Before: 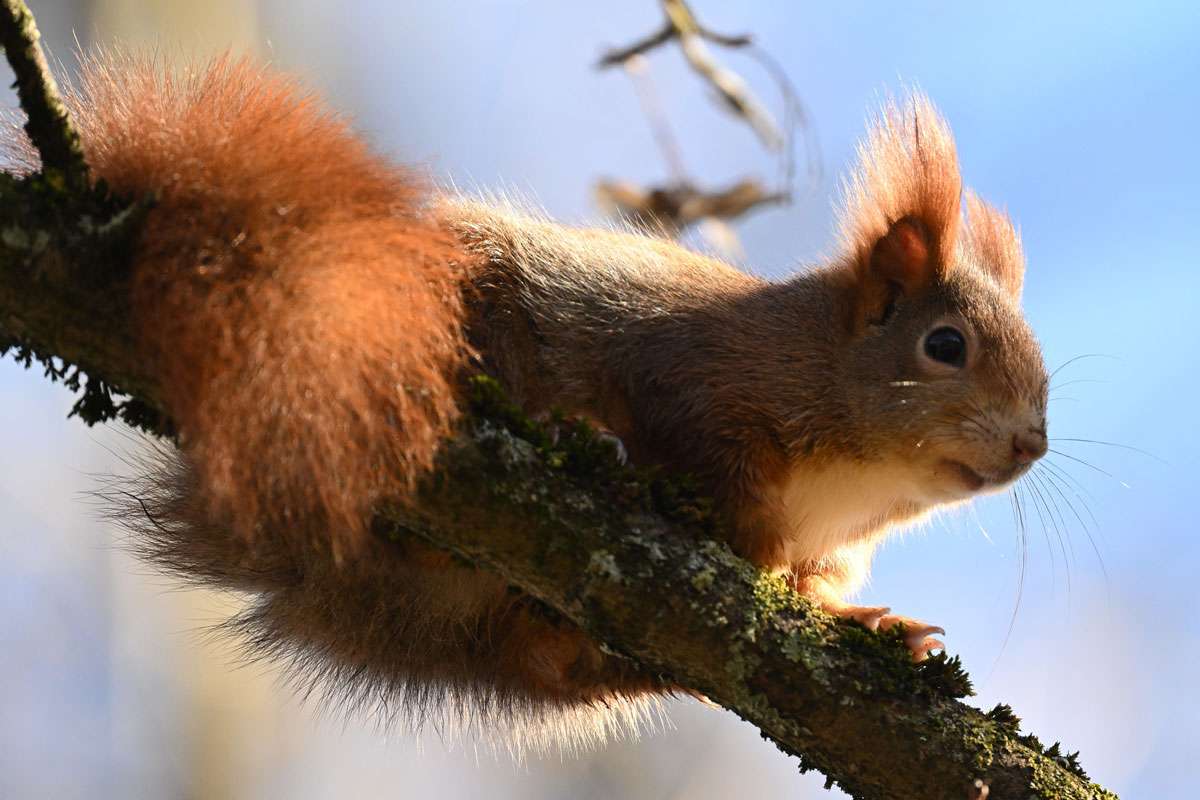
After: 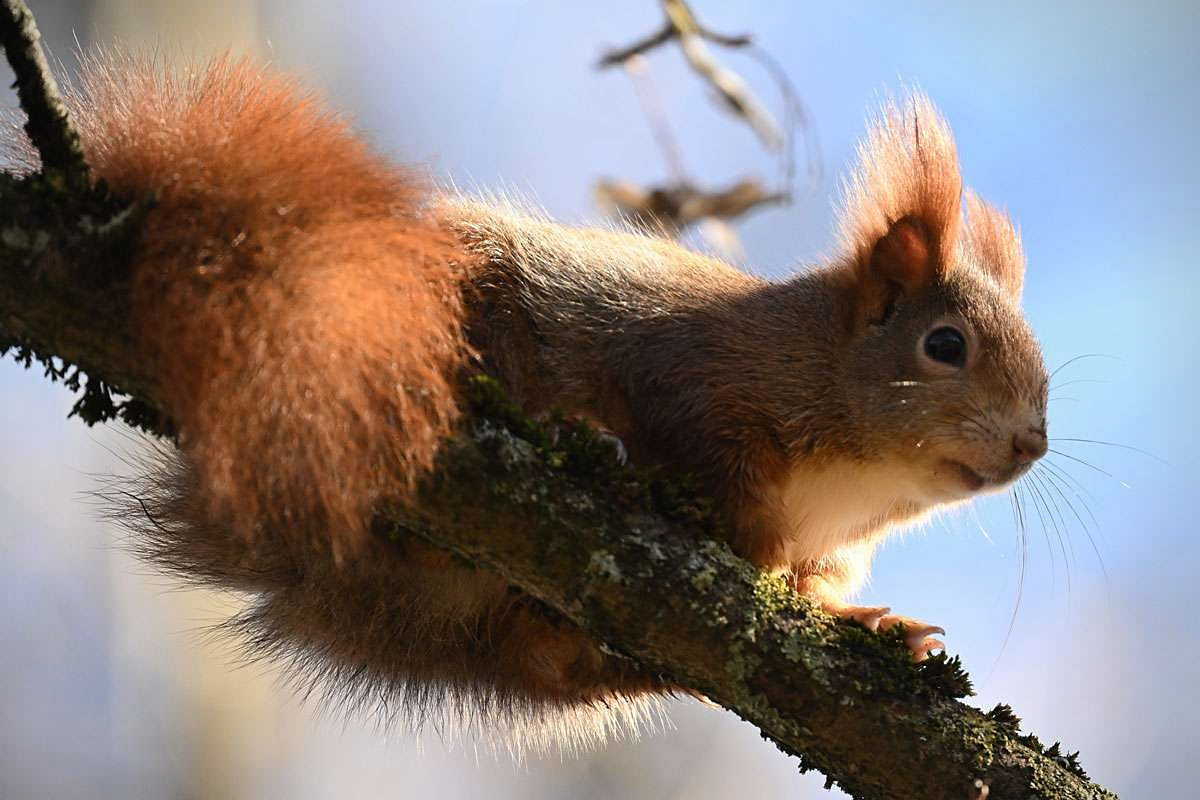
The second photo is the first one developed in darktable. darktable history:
vignetting: fall-off start 88.6%, fall-off radius 43.08%, width/height ratio 1.16
sharpen: radius 1.024, threshold 1.049
color zones: curves: ch0 [(0.25, 0.5) (0.428, 0.473) (0.75, 0.5)]; ch1 [(0.243, 0.479) (0.398, 0.452) (0.75, 0.5)], mix 101.62%
